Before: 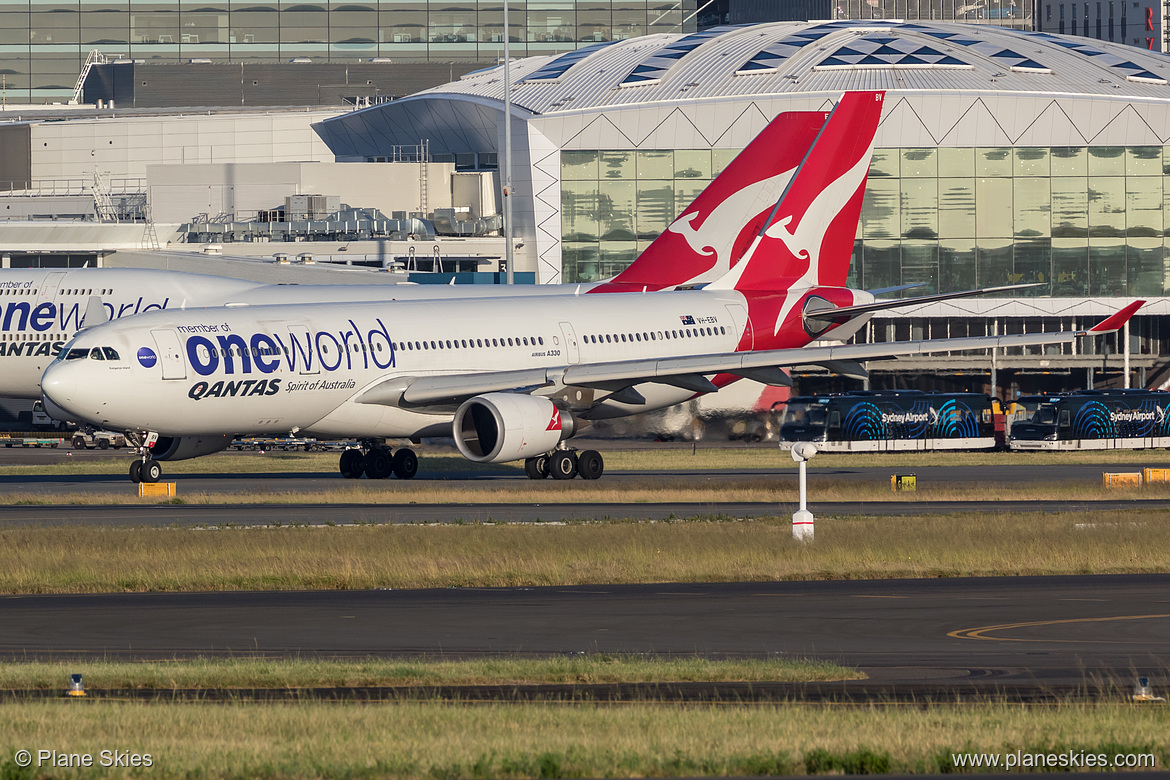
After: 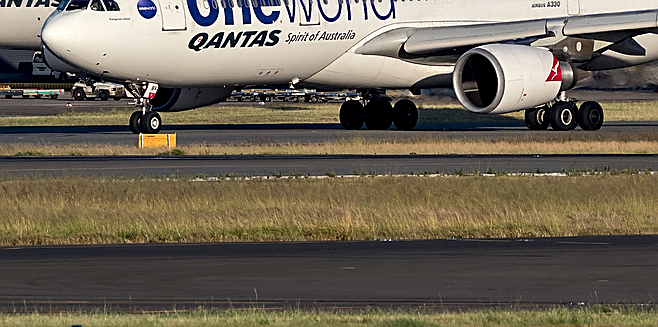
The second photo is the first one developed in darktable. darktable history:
sharpen: on, module defaults
crop: top 44.758%, right 43.28%, bottom 12.989%
contrast equalizer: octaves 7, y [[0.6 ×6], [0.55 ×6], [0 ×6], [0 ×6], [0 ×6]], mix 0.589
